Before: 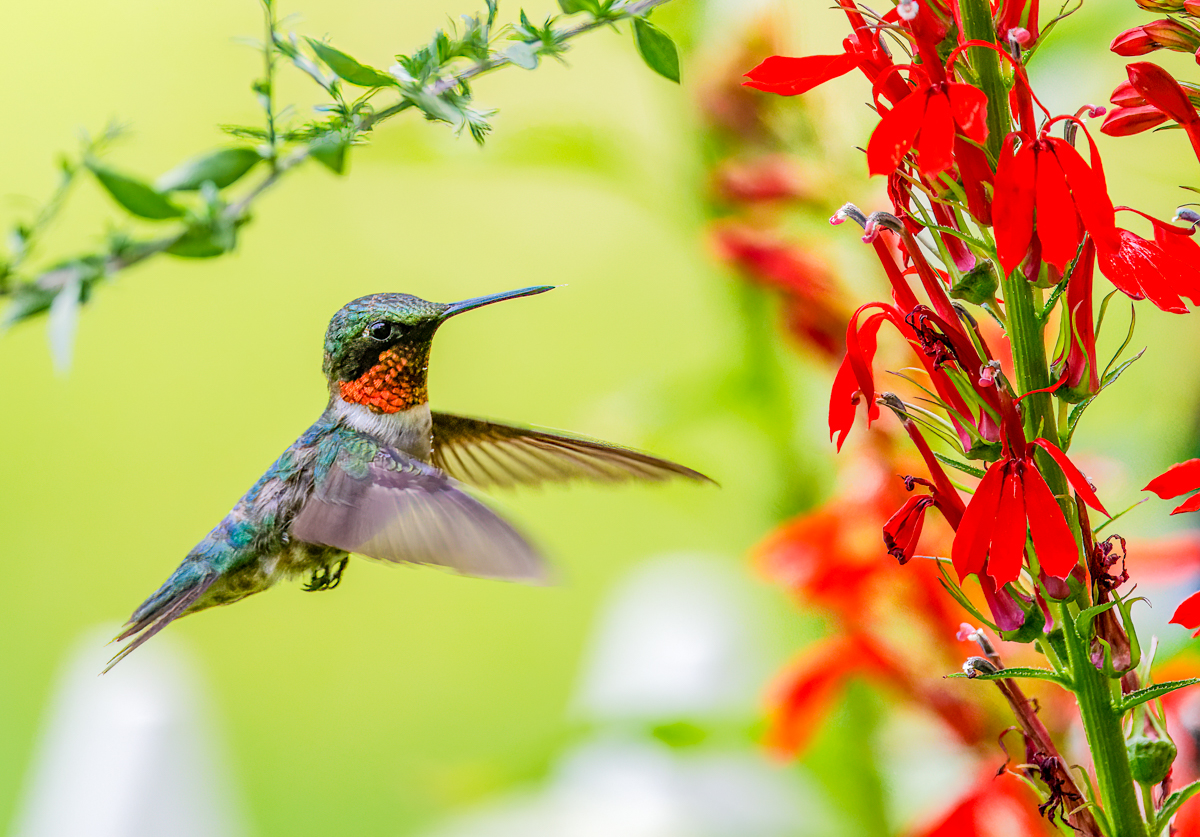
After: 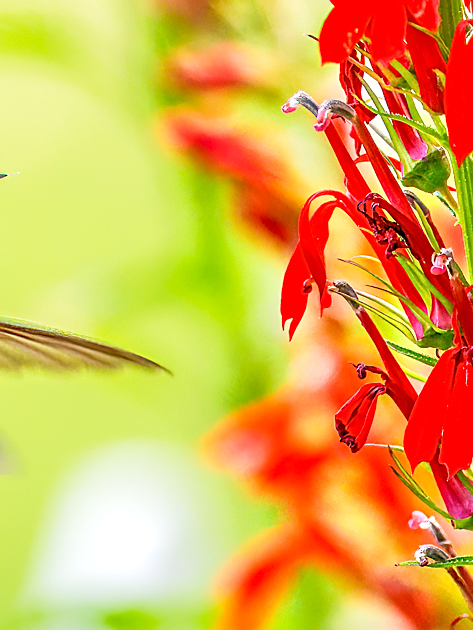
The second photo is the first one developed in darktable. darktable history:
exposure: exposure 0.2 EV, compensate highlight preservation false
crop: left 45.721%, top 13.393%, right 14.118%, bottom 10.01%
tone equalizer: -8 EV 2 EV, -7 EV 2 EV, -6 EV 2 EV, -5 EV 2 EV, -4 EV 2 EV, -3 EV 1.5 EV, -2 EV 1 EV, -1 EV 0.5 EV
sharpen: on, module defaults
